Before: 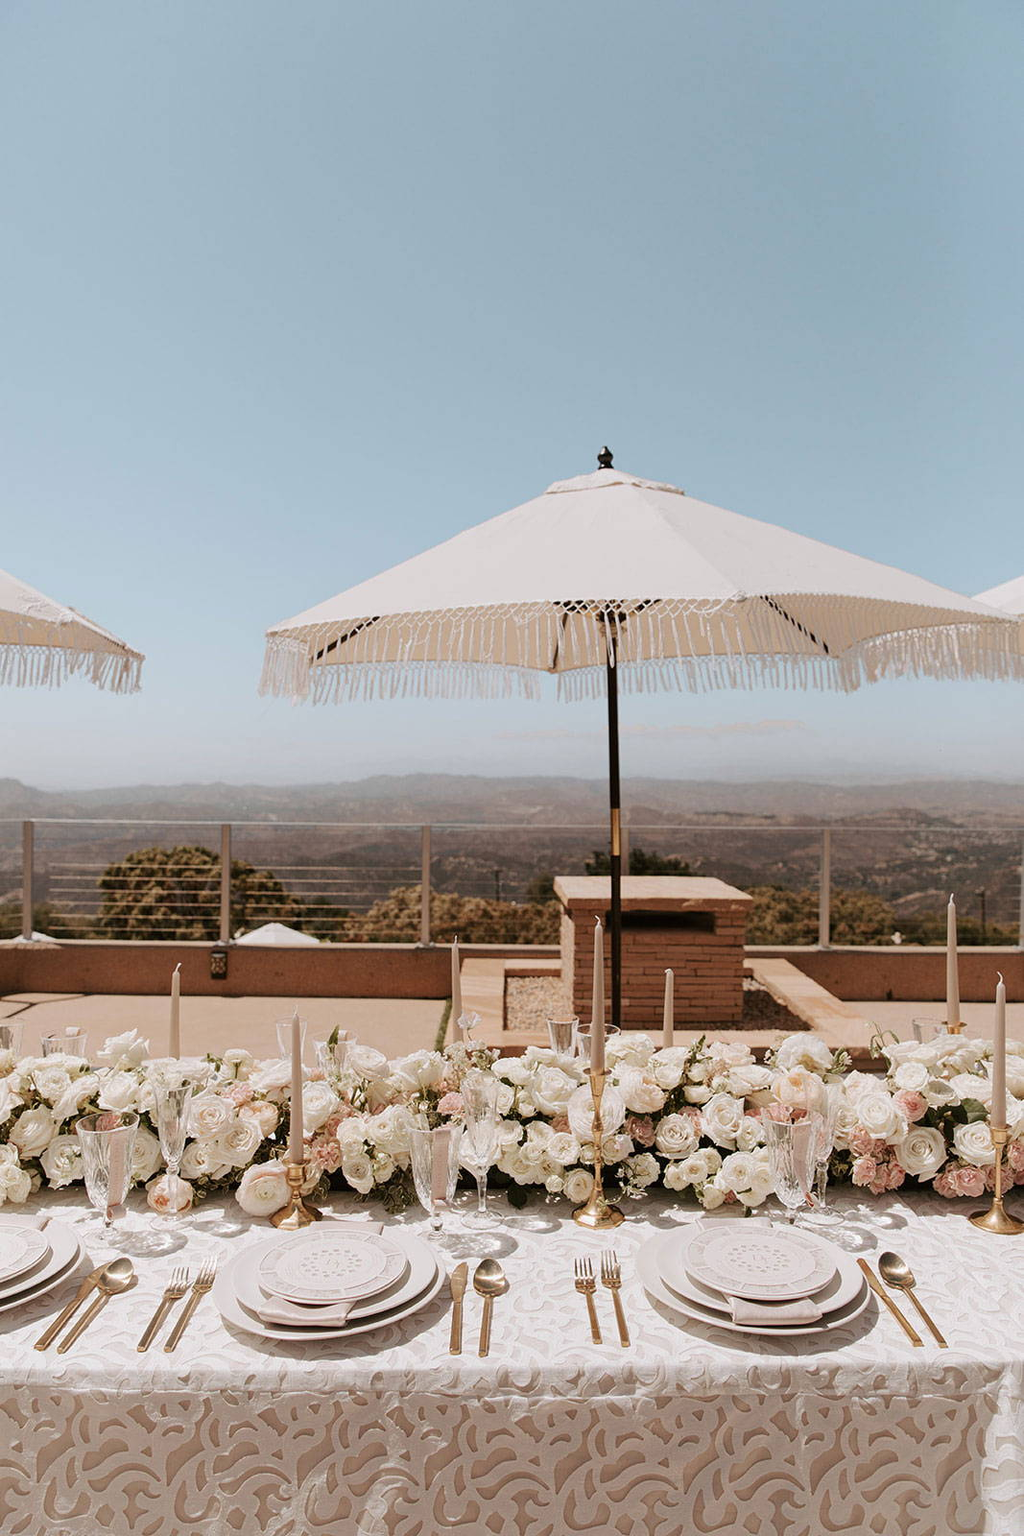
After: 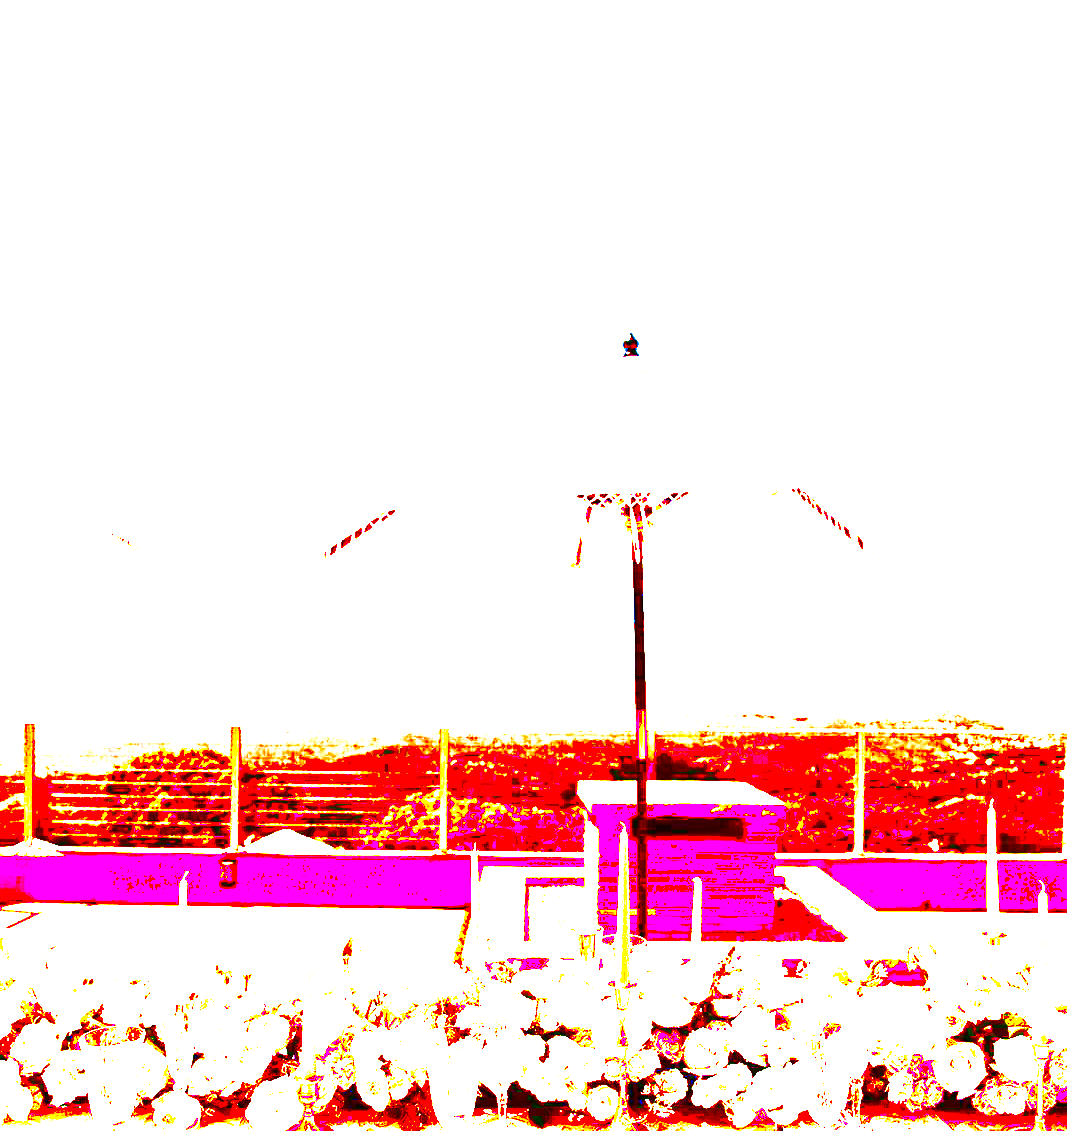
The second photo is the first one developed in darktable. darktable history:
crop and rotate: top 8.293%, bottom 20.996%
exposure: black level correction 0.1, exposure 3 EV, compensate highlight preservation false
contrast brightness saturation: contrast 0.06, brightness -0.01, saturation -0.23
